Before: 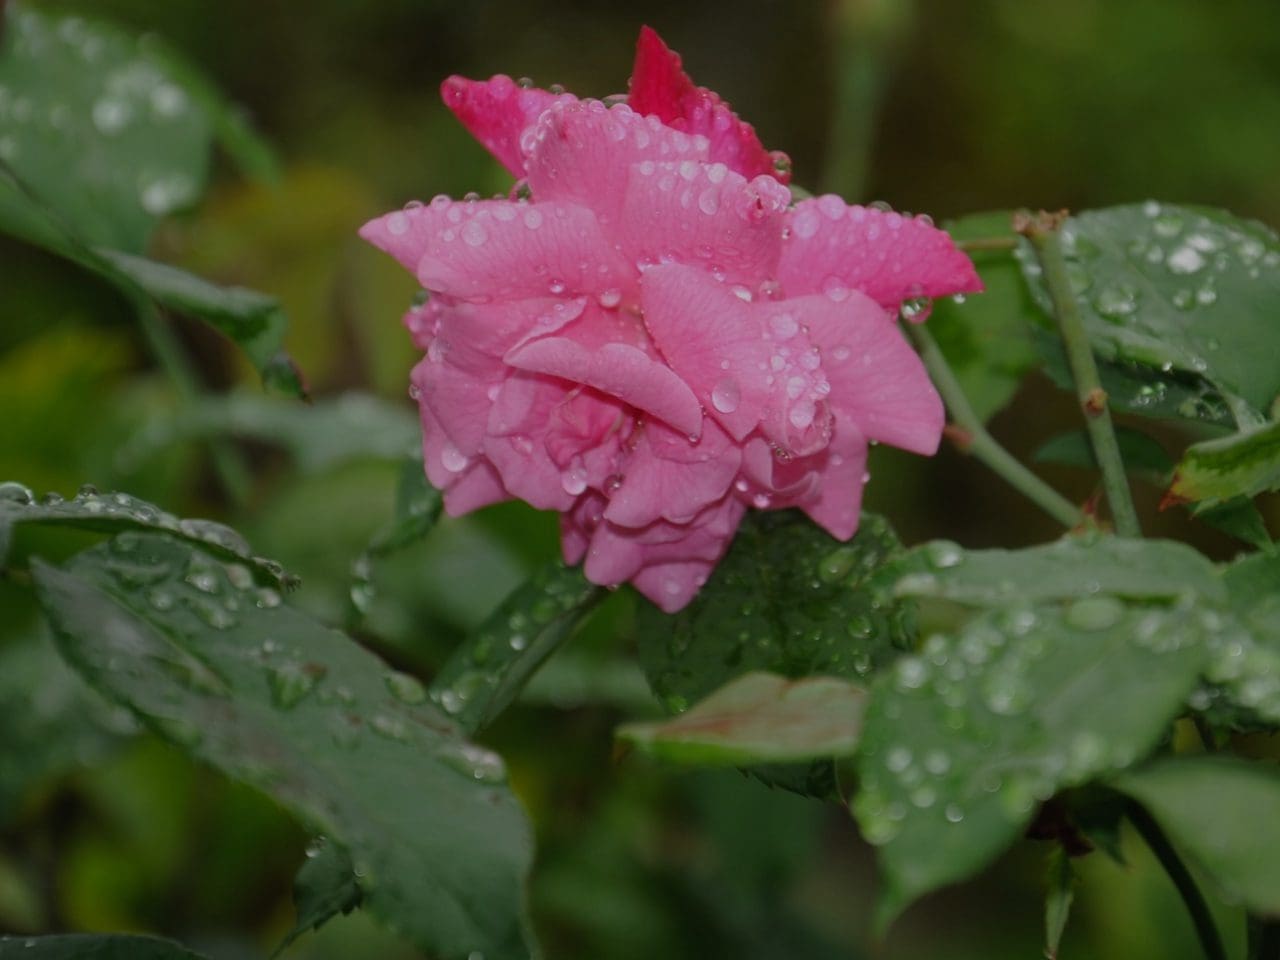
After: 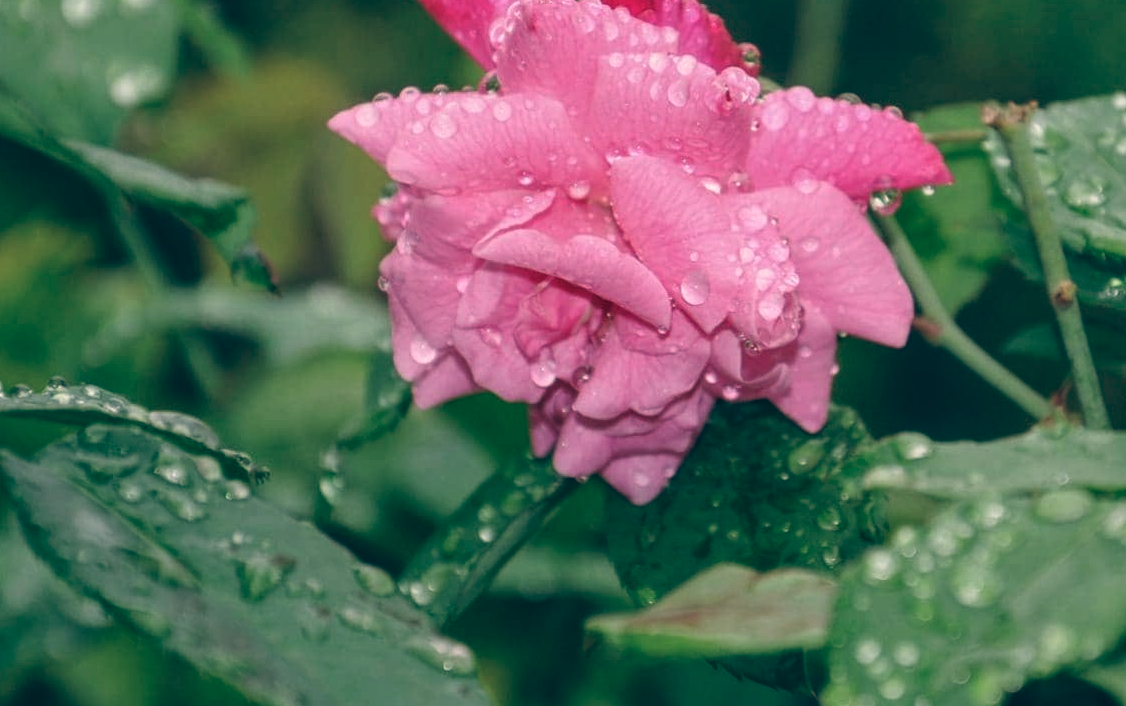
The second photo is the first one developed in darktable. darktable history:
local contrast: highlights 20%, detail 150%
crop and rotate: left 2.425%, top 11.305%, right 9.6%, bottom 15.08%
shadows and highlights: shadows 25, highlights -25
color balance: lift [1.006, 0.985, 1.002, 1.015], gamma [1, 0.953, 1.008, 1.047], gain [1.076, 1.13, 1.004, 0.87]
exposure: exposure 0.493 EV, compensate highlight preservation false
